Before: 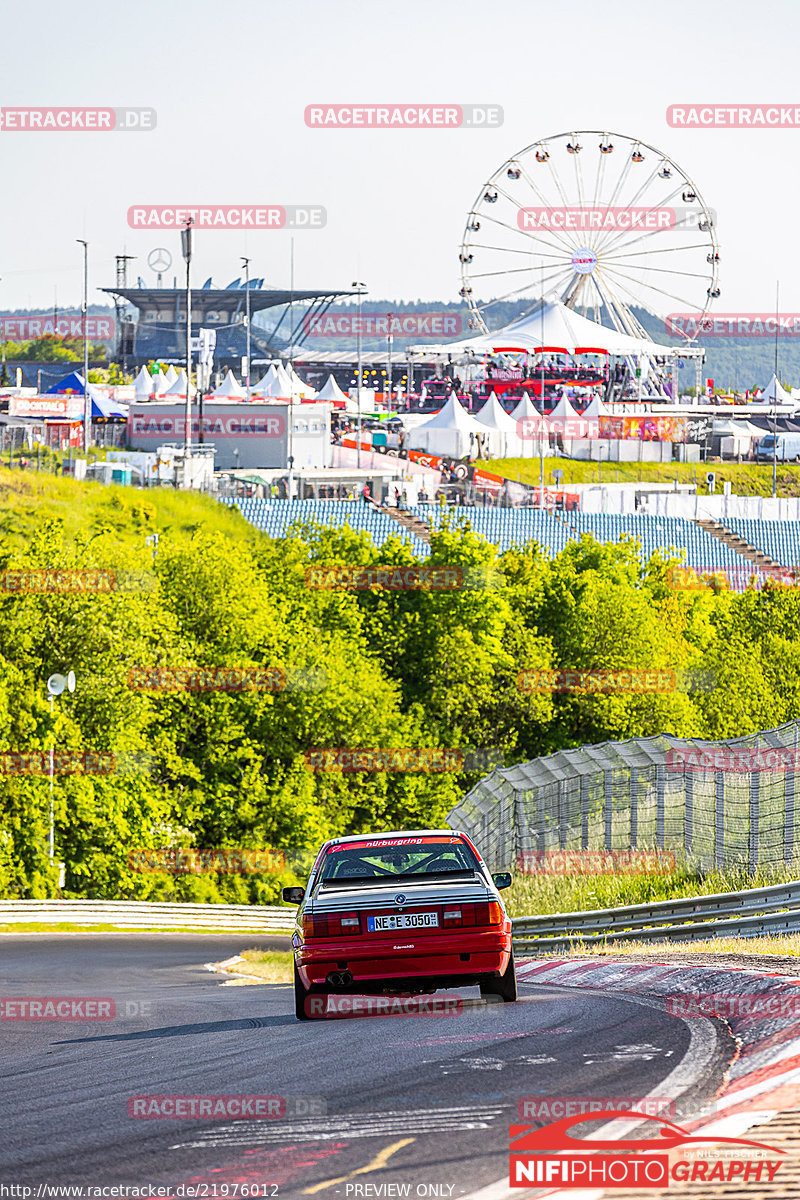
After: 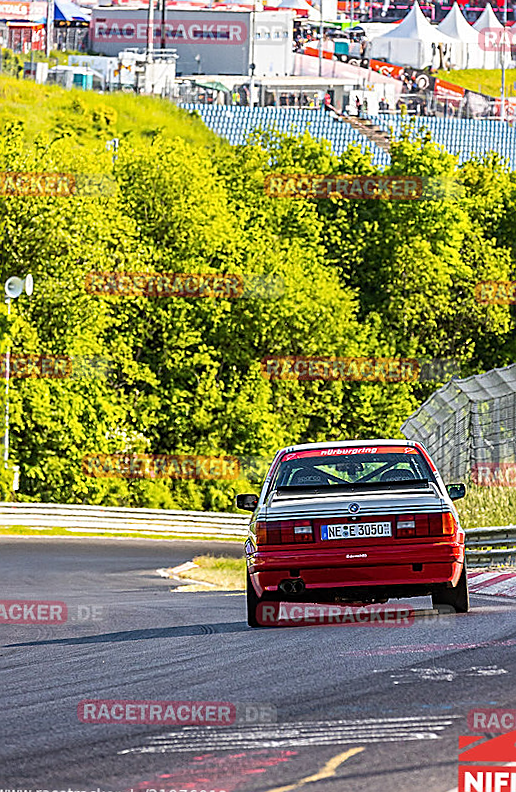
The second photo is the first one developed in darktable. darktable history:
crop and rotate: angle -1.03°, left 3.94%, top 32.147%, right 29.749%
sharpen: on, module defaults
